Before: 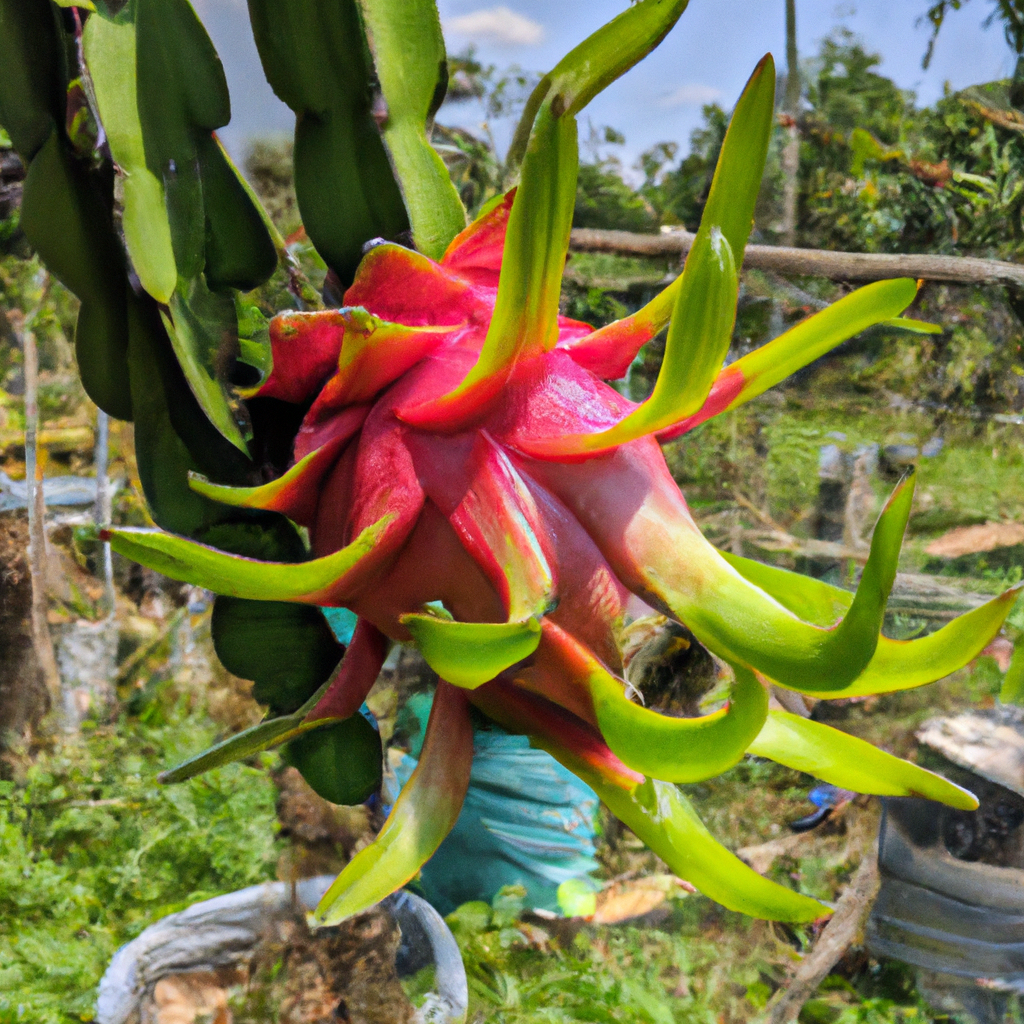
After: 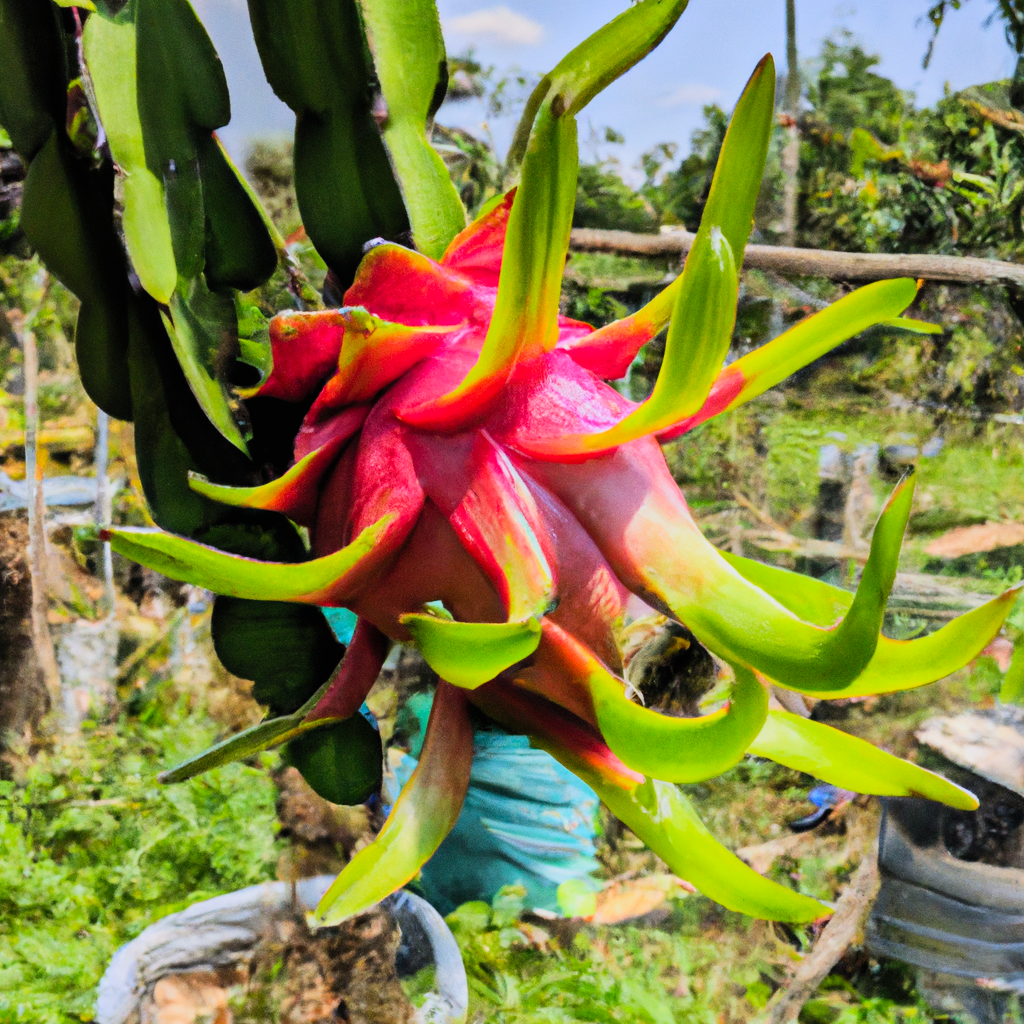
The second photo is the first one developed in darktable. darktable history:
filmic rgb: black relative exposure -7.65 EV, white relative exposure 4.56 EV, hardness 3.61, contrast 1.054
contrast brightness saturation: contrast 0.2, brightness 0.163, saturation 0.224
